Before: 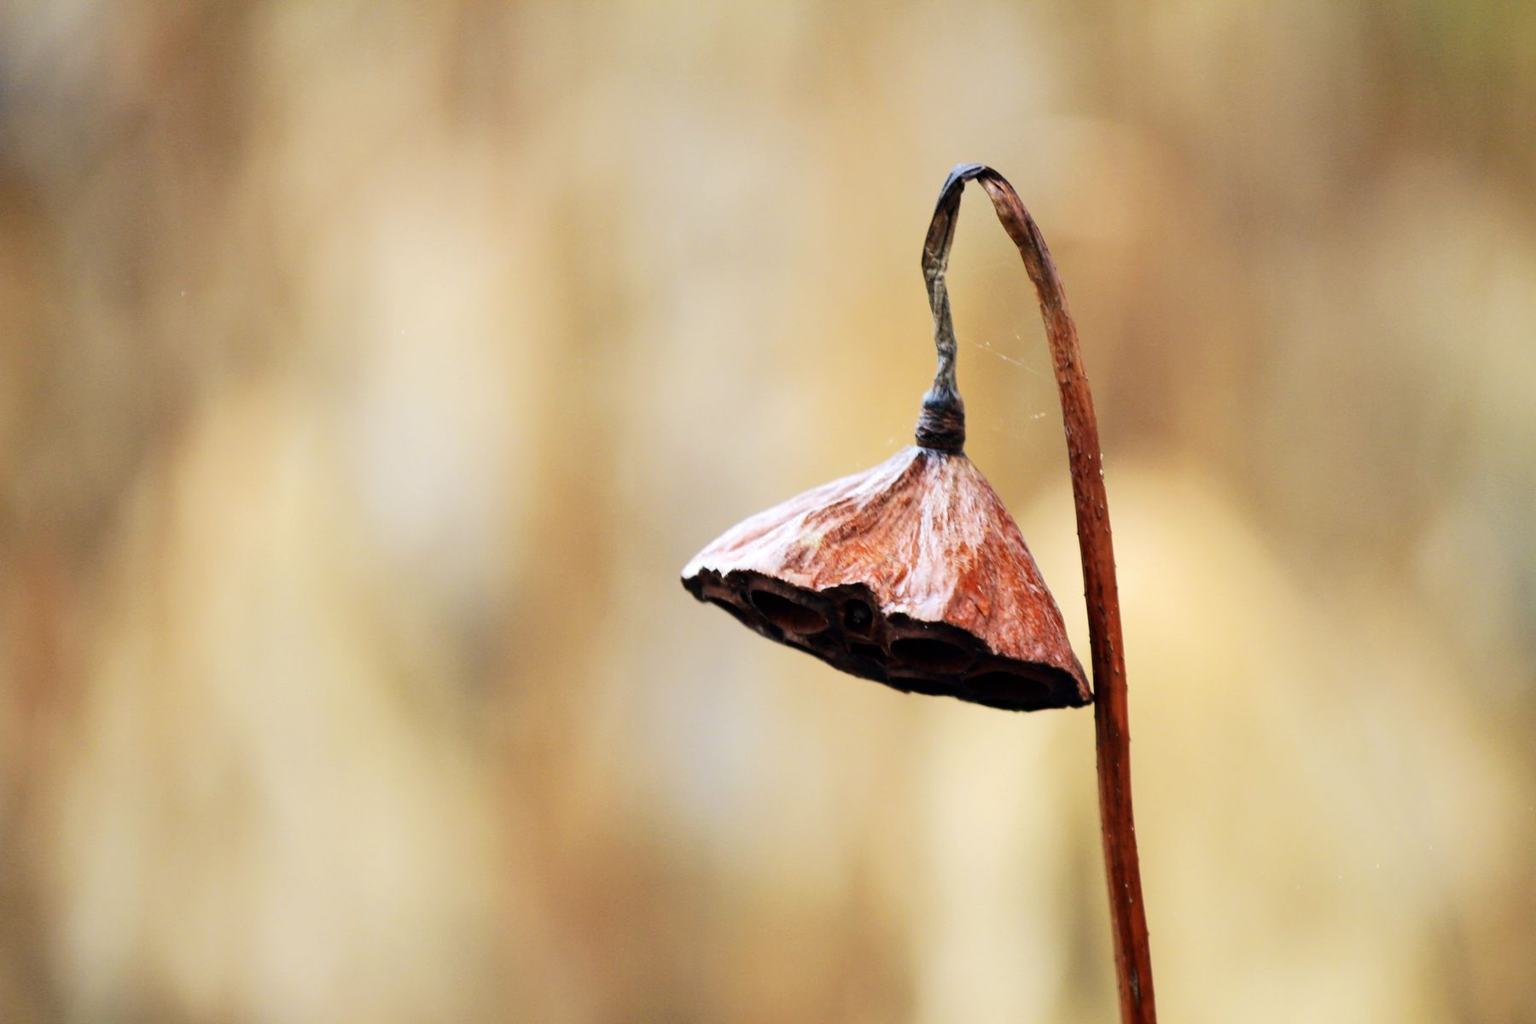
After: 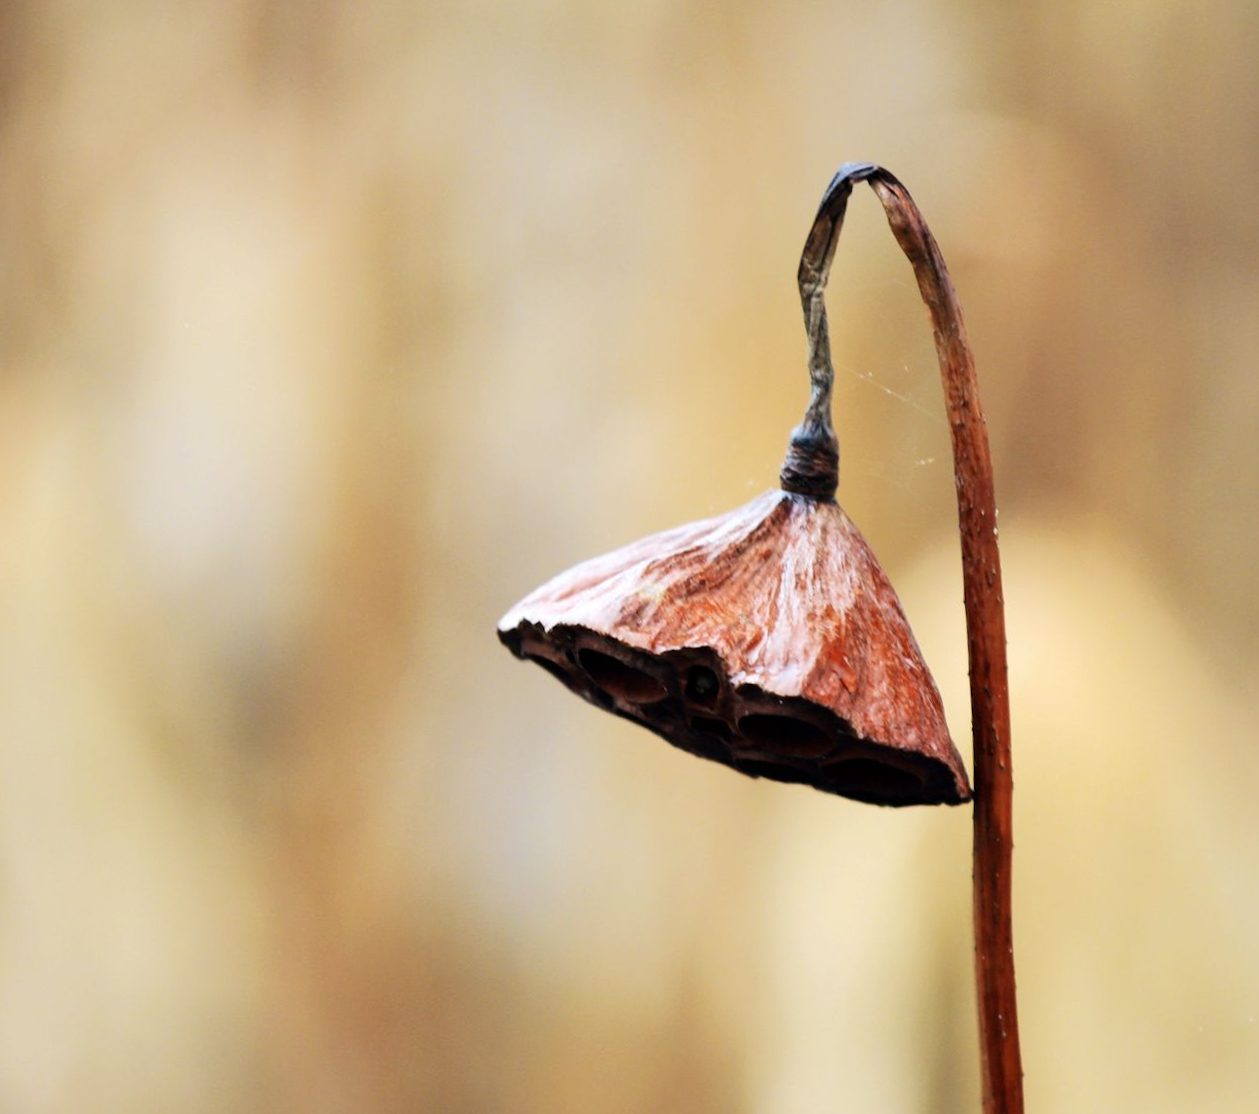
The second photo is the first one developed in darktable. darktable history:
crop and rotate: angle -2.93°, left 14.02%, top 0.027%, right 10.742%, bottom 0.072%
